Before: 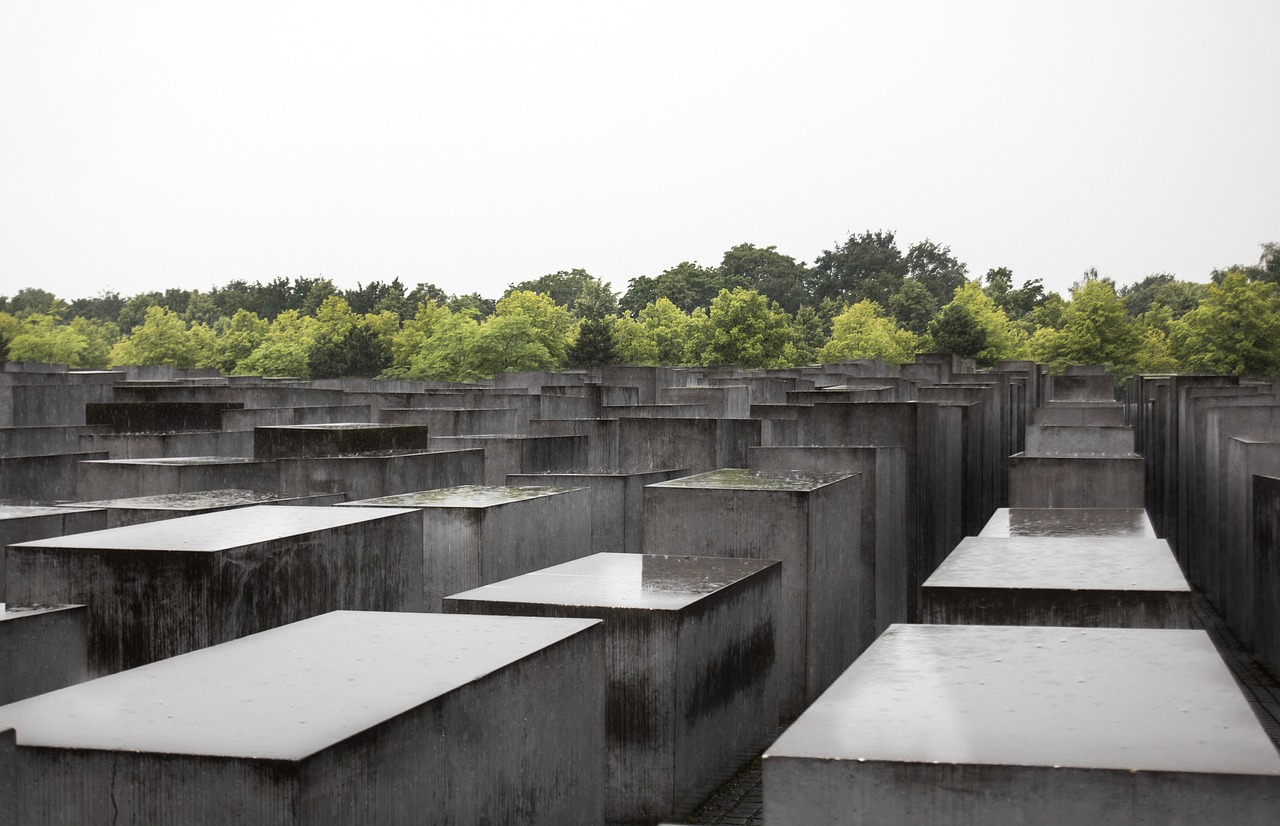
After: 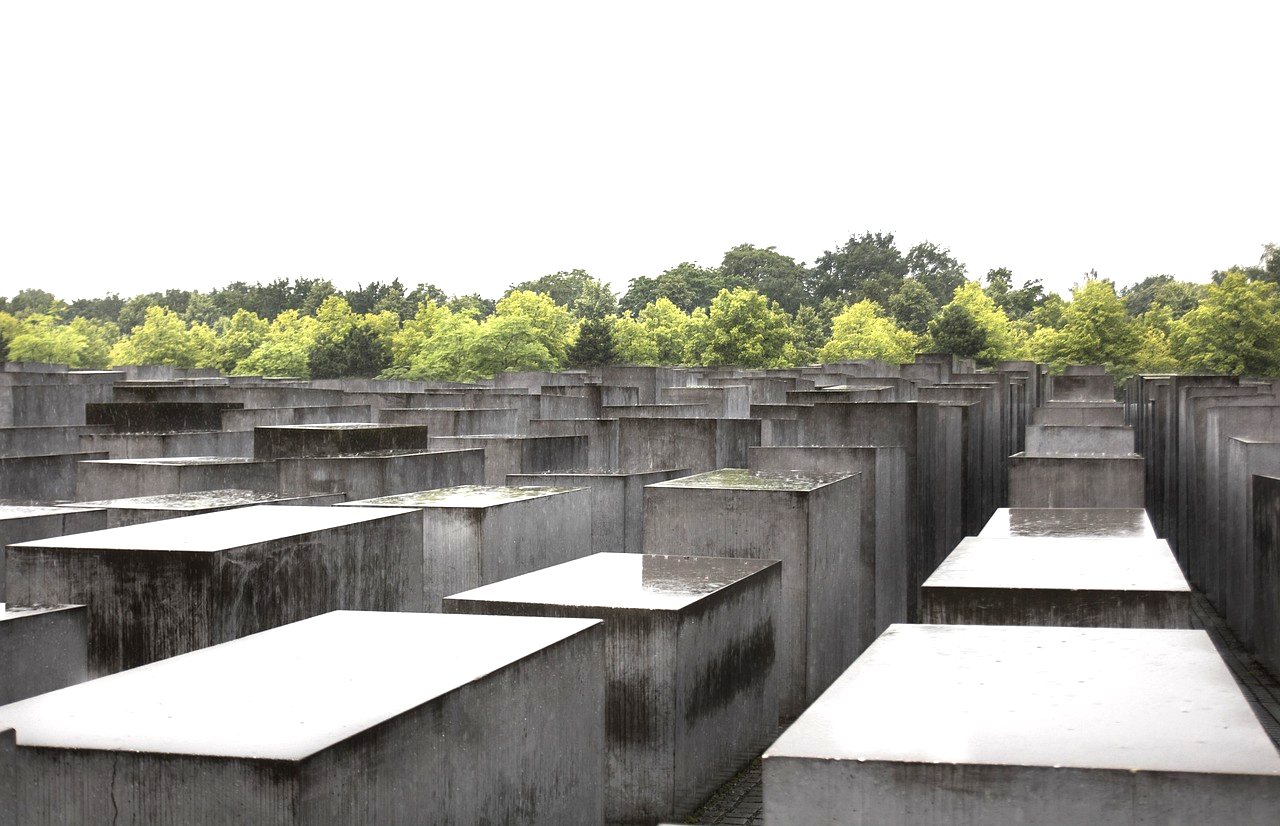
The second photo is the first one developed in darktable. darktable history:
exposure: black level correction 0, exposure 0.894 EV, compensate highlight preservation false
